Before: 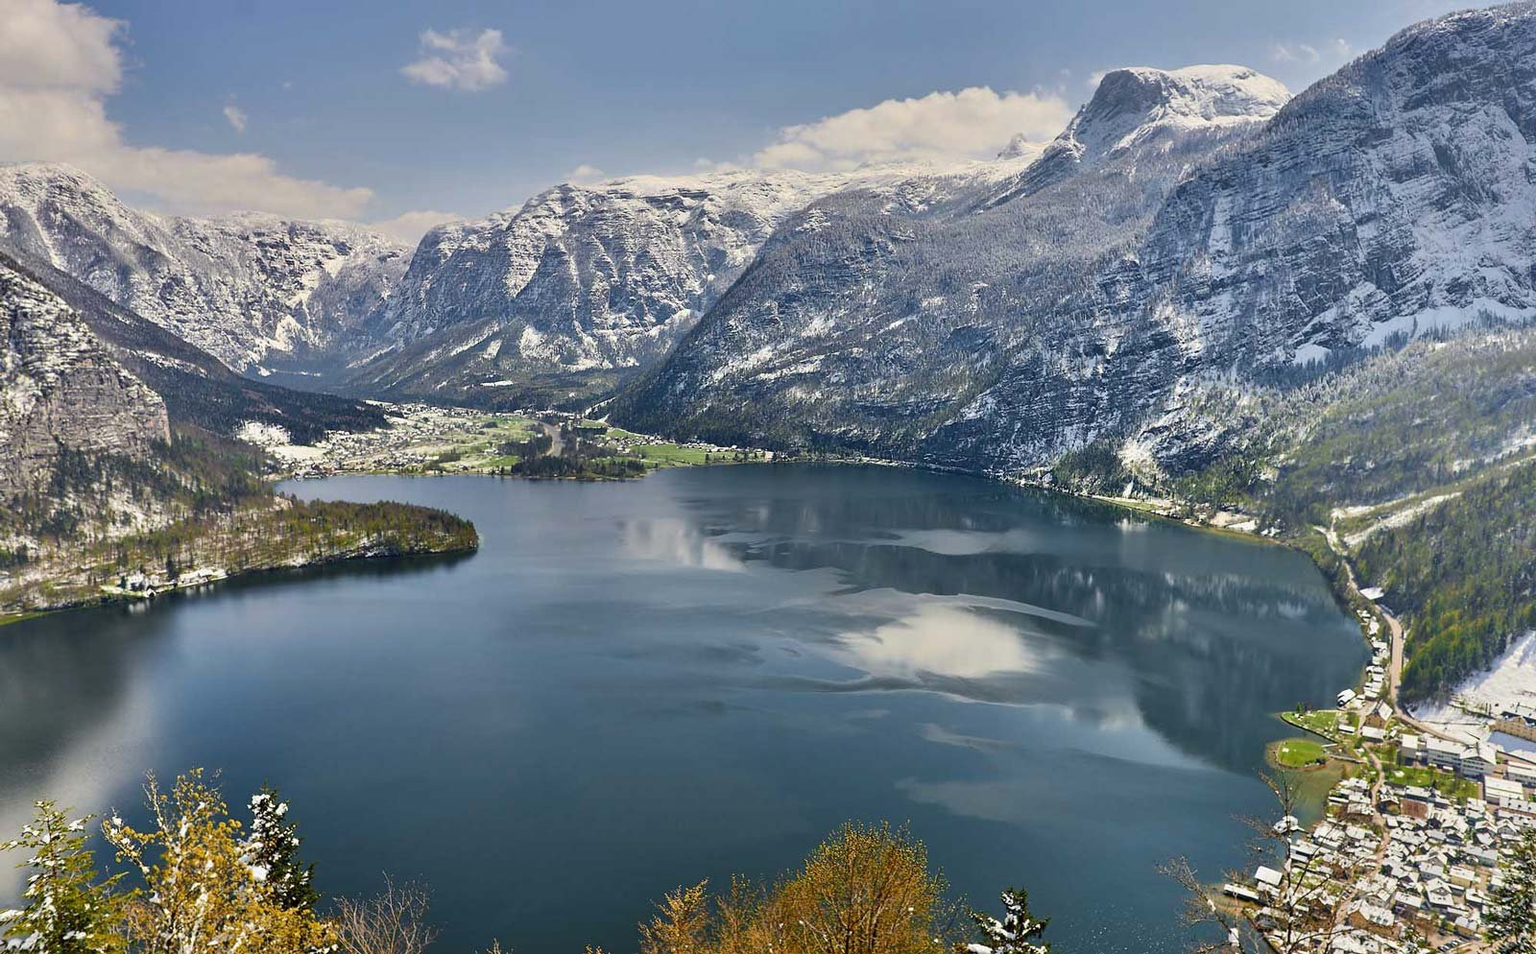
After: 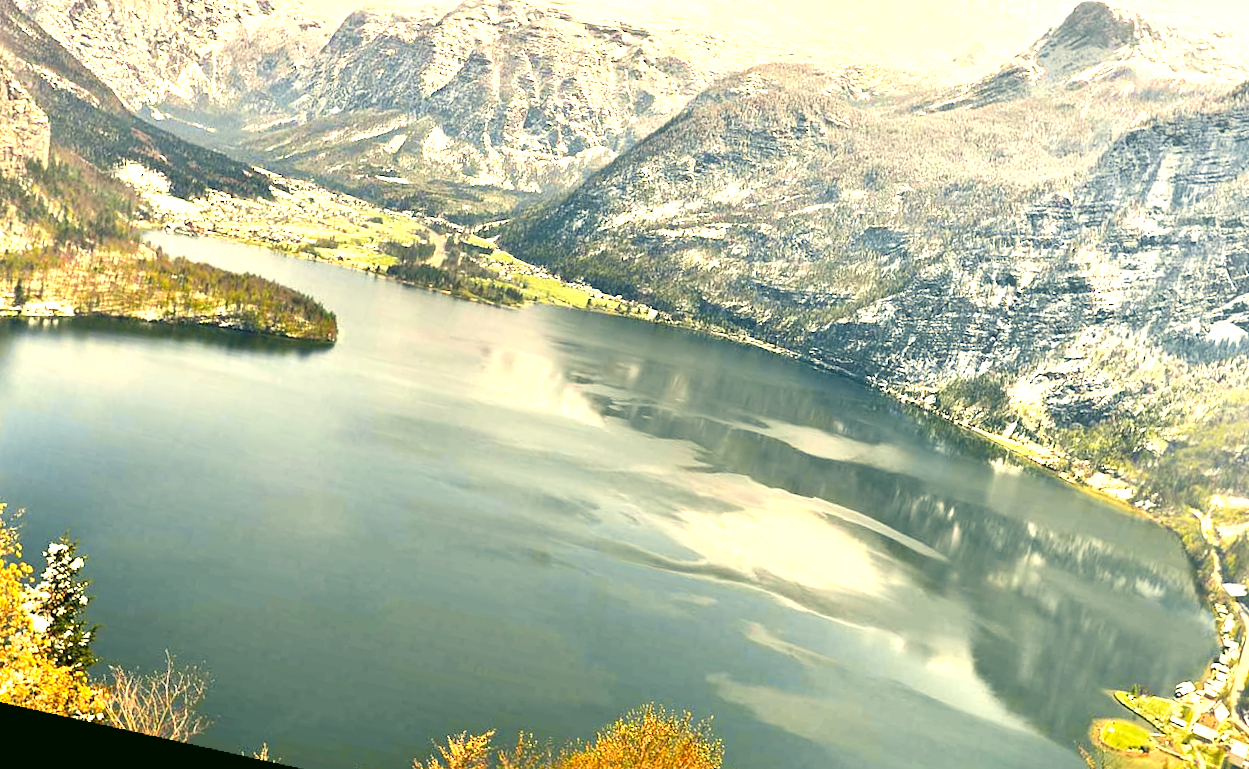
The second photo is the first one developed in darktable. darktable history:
crop and rotate: angle -3.37°, left 9.79%, top 20.73%, right 12.42%, bottom 11.82%
color correction: highlights a* 4.02, highlights b* 4.98, shadows a* -7.55, shadows b* 4.98
tone curve: curves: ch0 [(0, 0.024) (0.119, 0.146) (0.474, 0.485) (0.718, 0.739) (0.817, 0.839) (1, 0.998)]; ch1 [(0, 0) (0.377, 0.416) (0.439, 0.451) (0.477, 0.477) (0.501, 0.503) (0.538, 0.544) (0.58, 0.602) (0.664, 0.676) (0.783, 0.804) (1, 1)]; ch2 [(0, 0) (0.38, 0.405) (0.463, 0.456) (0.498, 0.497) (0.524, 0.535) (0.578, 0.576) (0.648, 0.665) (1, 1)], color space Lab, independent channels, preserve colors none
white balance: red 1.08, blue 0.791
exposure: black level correction 0.001, exposure 1.735 EV, compensate highlight preservation false
rgb levels: preserve colors max RGB
rotate and perspective: rotation 9.12°, automatic cropping off
